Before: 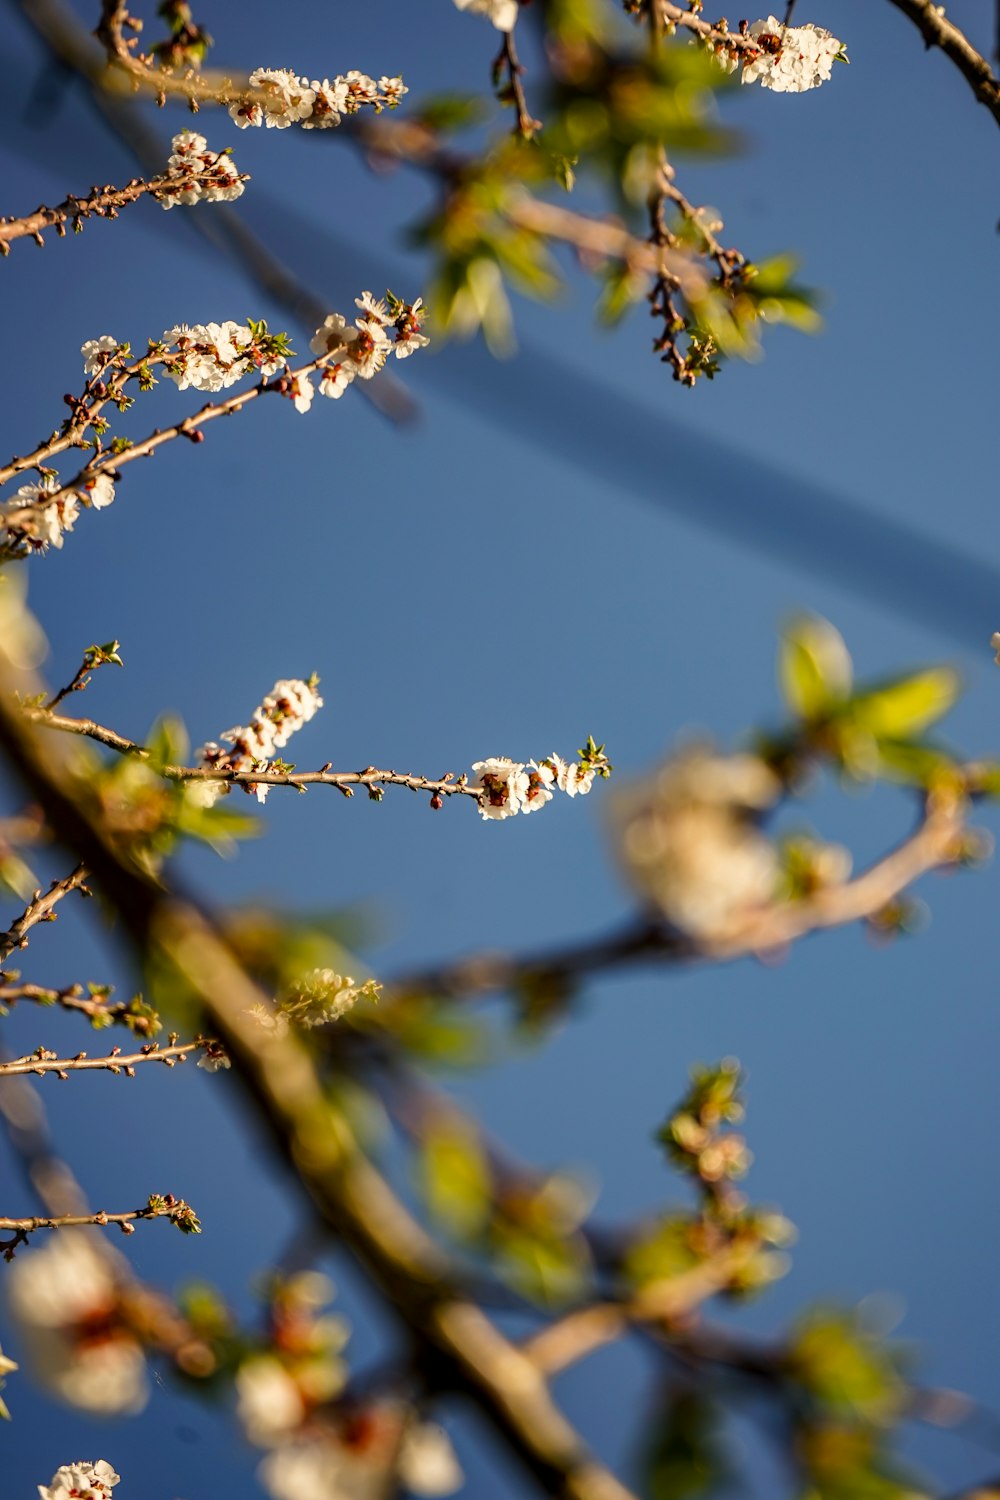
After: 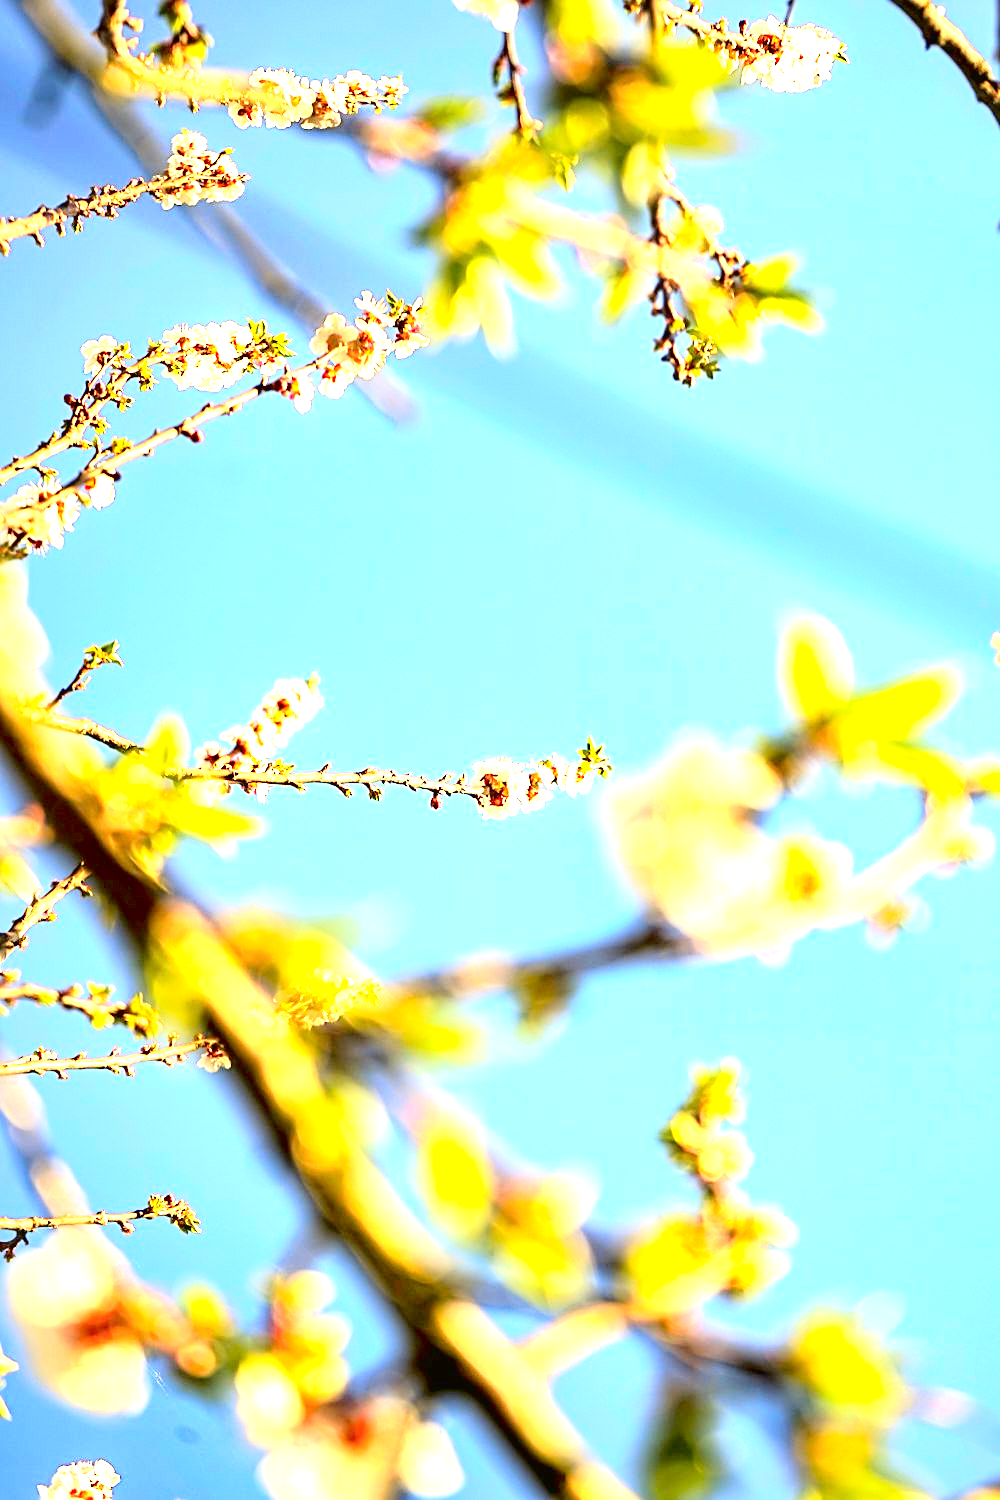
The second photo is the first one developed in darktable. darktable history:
tone curve: curves: ch0 [(0, 0.021) (0.049, 0.044) (0.152, 0.14) (0.328, 0.377) (0.473, 0.543) (0.641, 0.705) (0.85, 0.894) (1, 0.969)]; ch1 [(0, 0) (0.302, 0.331) (0.433, 0.432) (0.472, 0.47) (0.502, 0.503) (0.527, 0.521) (0.564, 0.58) (0.614, 0.626) (0.677, 0.701) (0.859, 0.885) (1, 1)]; ch2 [(0, 0) (0.33, 0.301) (0.447, 0.44) (0.487, 0.496) (0.502, 0.516) (0.535, 0.563) (0.565, 0.593) (0.608, 0.638) (1, 1)], color space Lab, independent channels, preserve colors none
sharpen: on, module defaults
exposure: exposure 3 EV, compensate highlight preservation false
